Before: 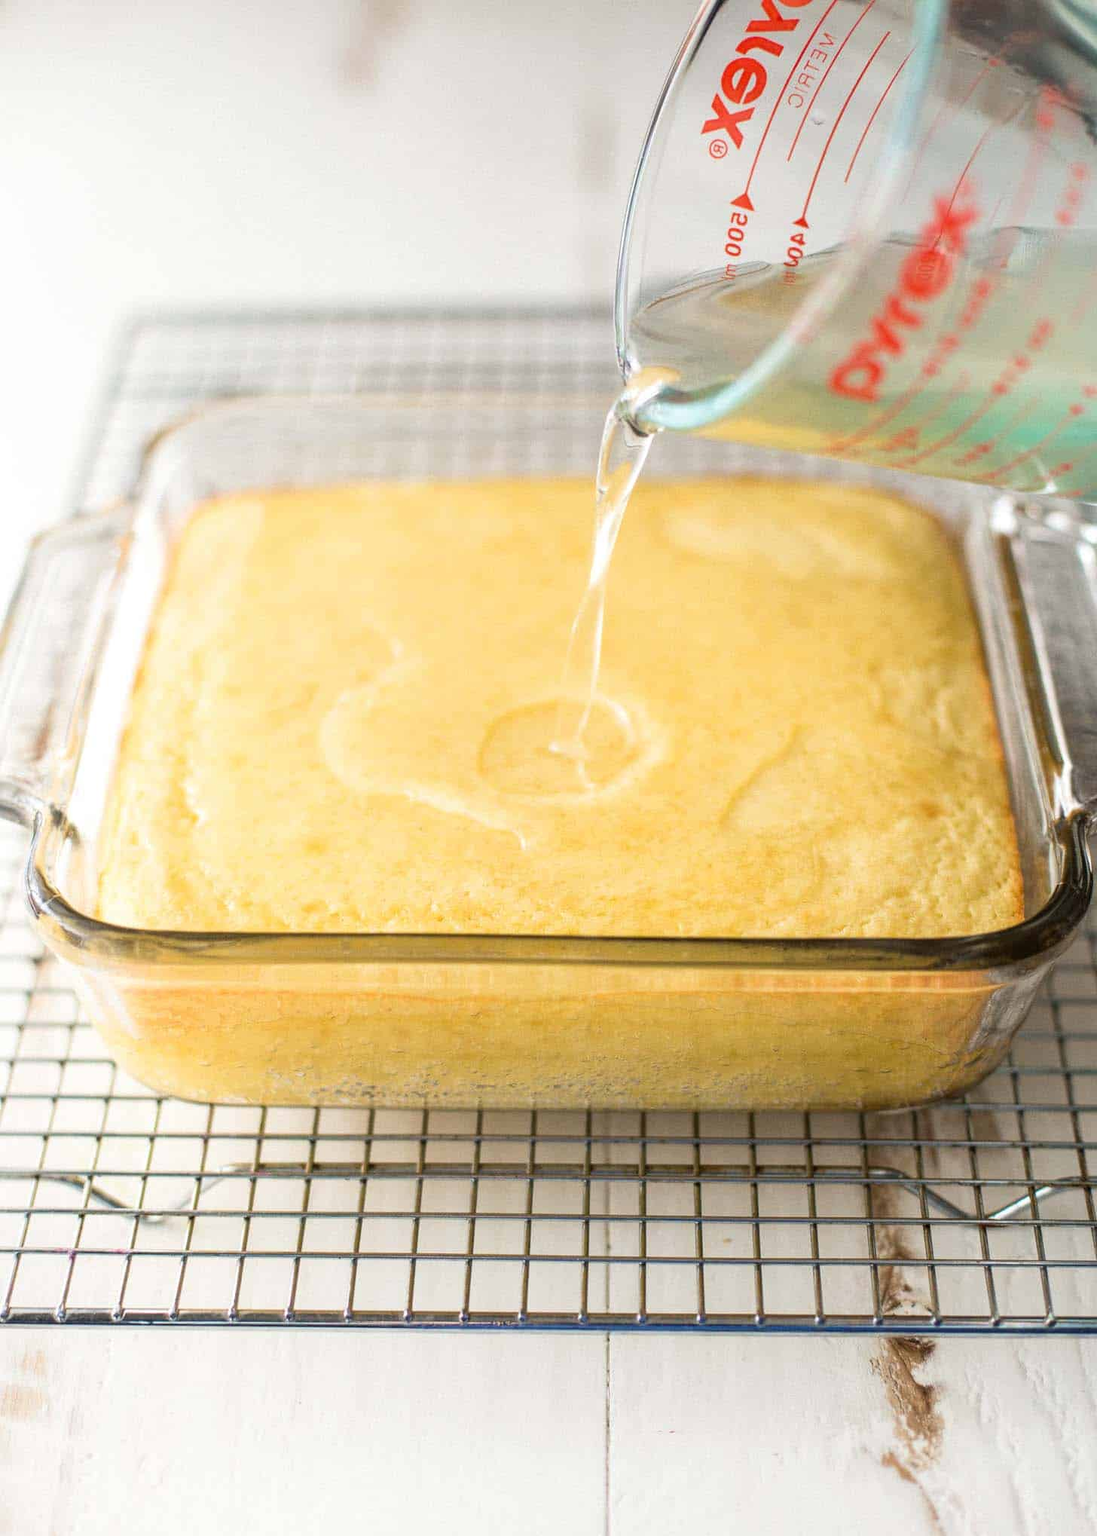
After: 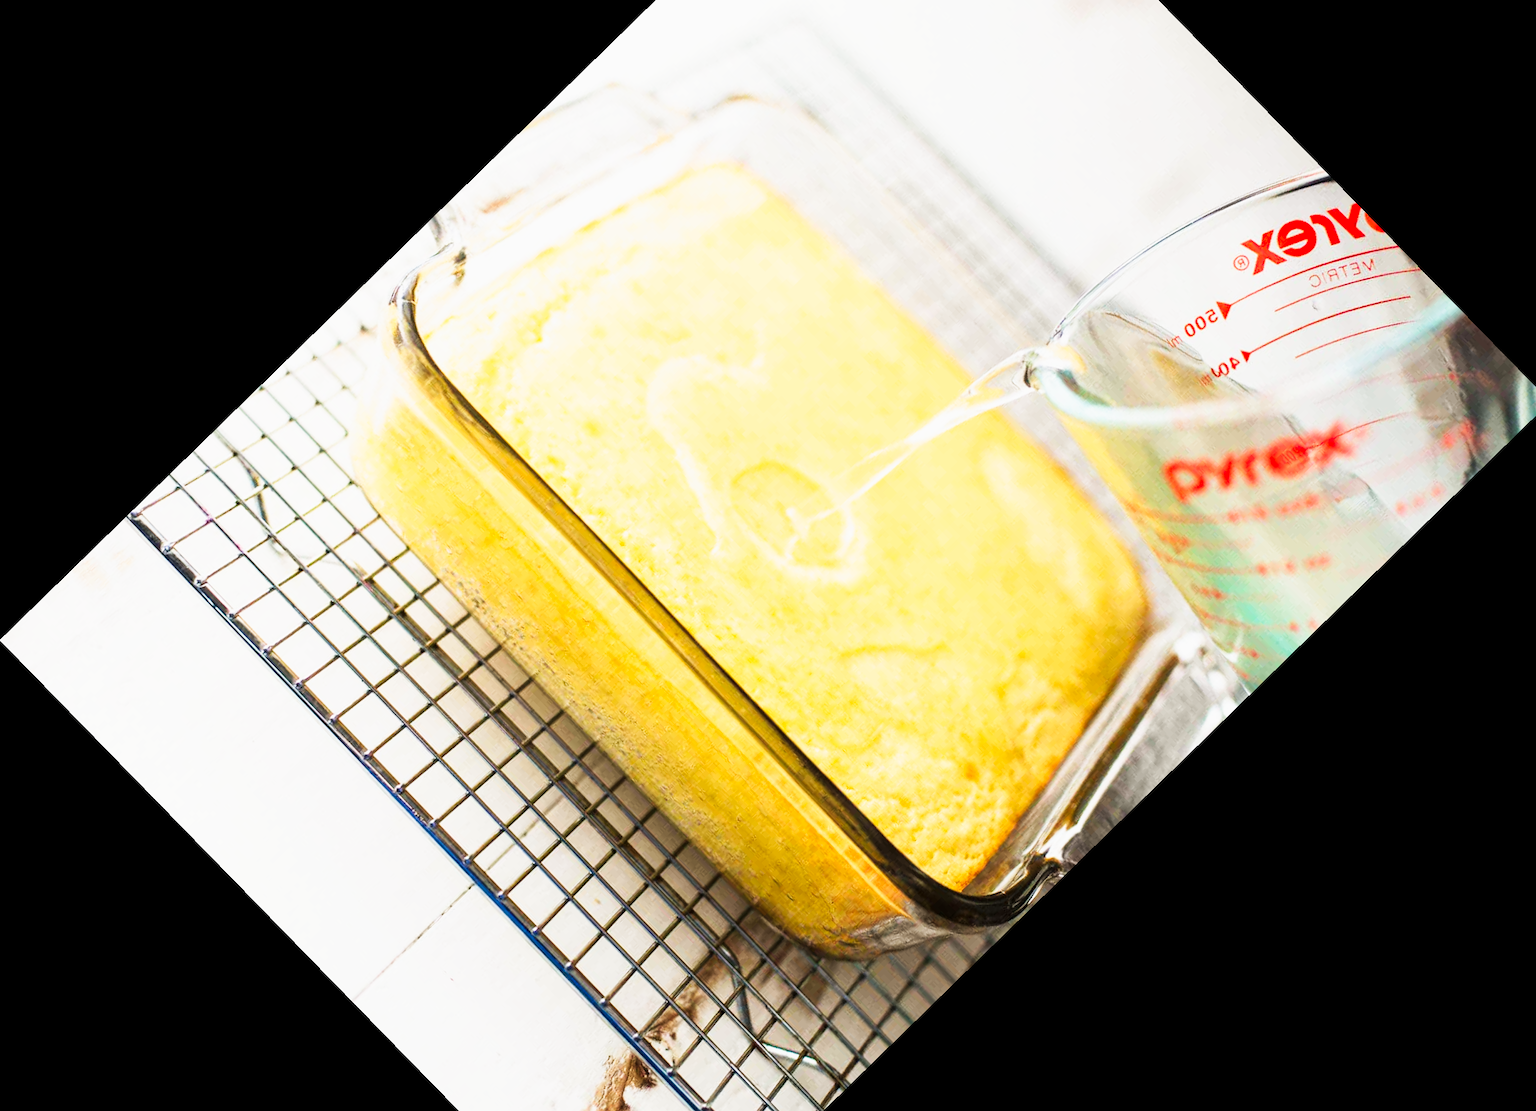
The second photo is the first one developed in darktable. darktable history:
crop and rotate: angle -45.71°, top 16.287%, right 0.865%, bottom 11.691%
tone curve: curves: ch0 [(0, 0) (0.187, 0.12) (0.384, 0.363) (0.577, 0.681) (0.735, 0.881) (0.864, 0.959) (1, 0.987)]; ch1 [(0, 0) (0.402, 0.36) (0.476, 0.466) (0.501, 0.501) (0.518, 0.514) (0.564, 0.614) (0.614, 0.664) (0.741, 0.829) (1, 1)]; ch2 [(0, 0) (0.429, 0.387) (0.483, 0.481) (0.503, 0.501) (0.522, 0.533) (0.564, 0.605) (0.615, 0.697) (0.702, 0.774) (1, 0.895)], preserve colors none
